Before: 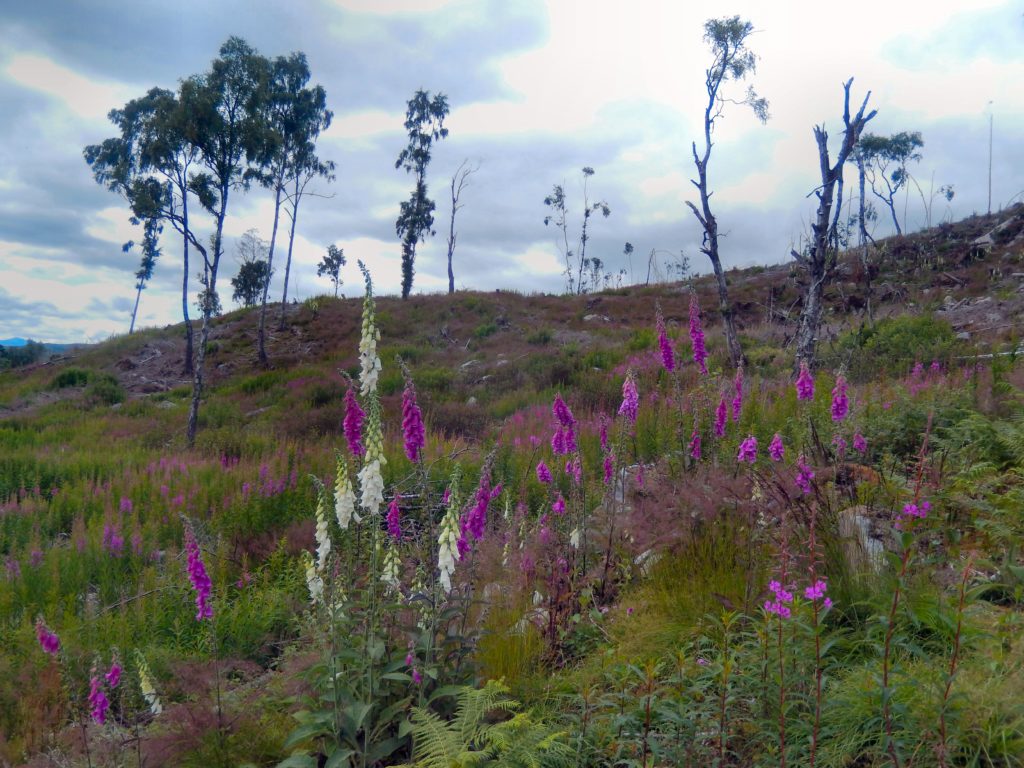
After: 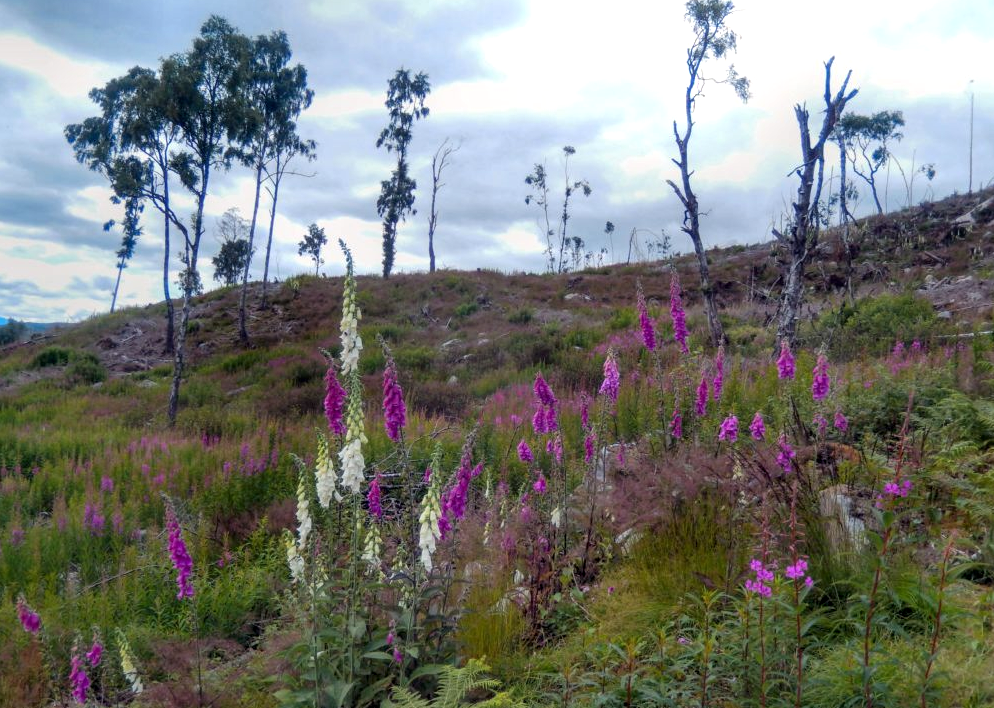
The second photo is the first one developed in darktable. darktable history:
exposure: exposure -0.145 EV, compensate highlight preservation false
crop: left 1.869%, top 2.778%, right 1.008%, bottom 4.931%
local contrast: on, module defaults
tone equalizer: -8 EV -0.456 EV, -7 EV -0.424 EV, -6 EV -0.348 EV, -5 EV -0.235 EV, -3 EV 0.236 EV, -2 EV 0.315 EV, -1 EV 0.378 EV, +0 EV 0.386 EV
